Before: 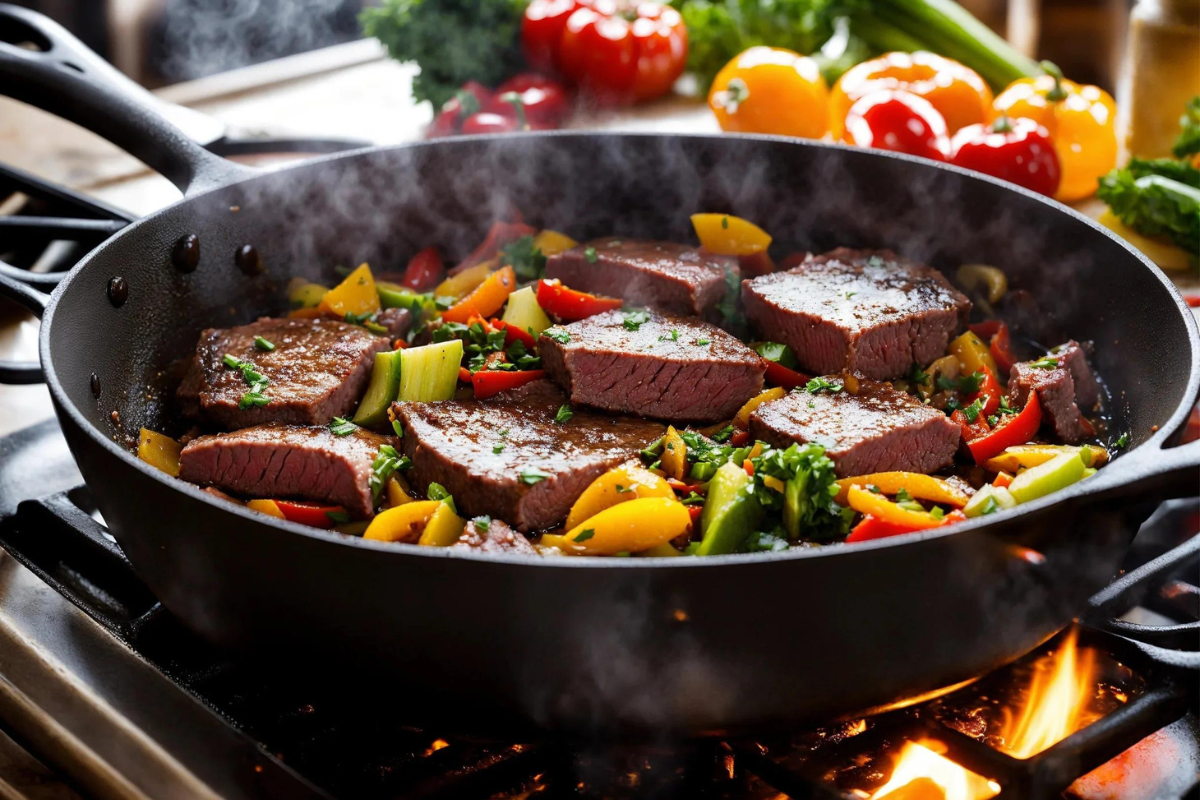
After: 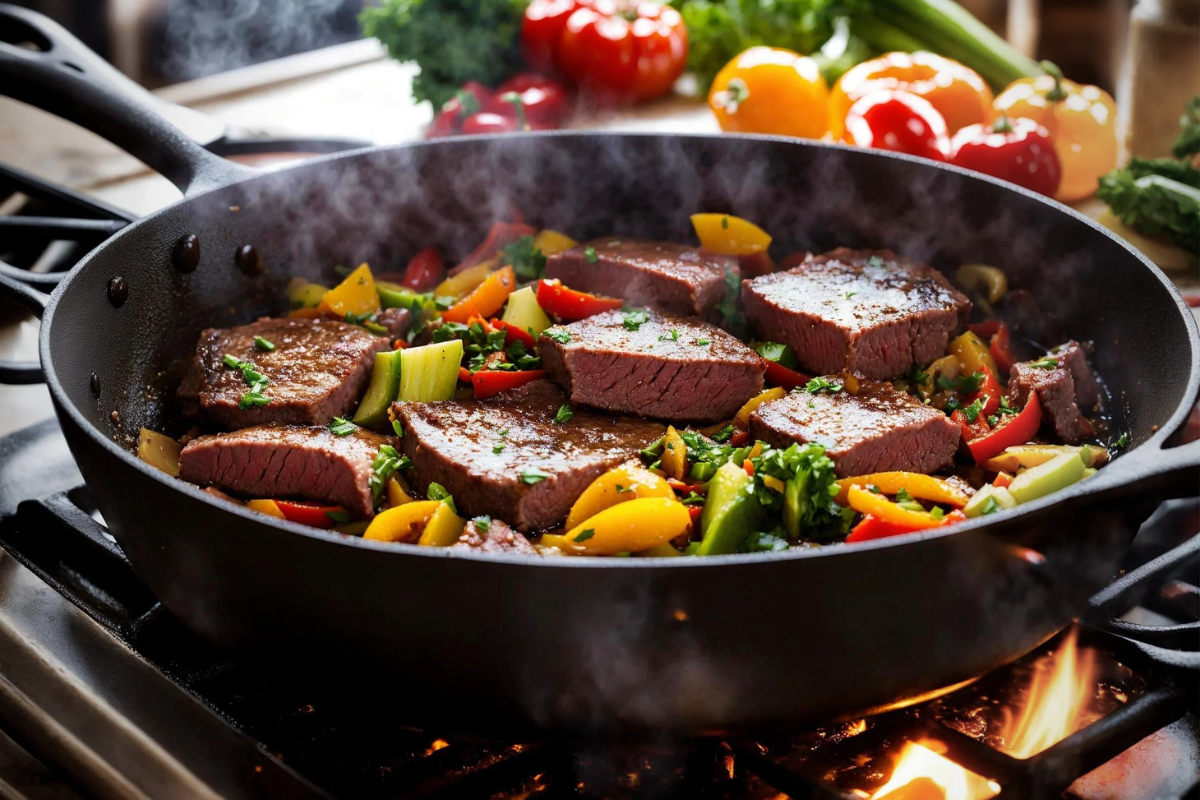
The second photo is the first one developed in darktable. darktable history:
velvia: on, module defaults
vignetting: fall-off start 96.01%, fall-off radius 99.63%, width/height ratio 0.609
